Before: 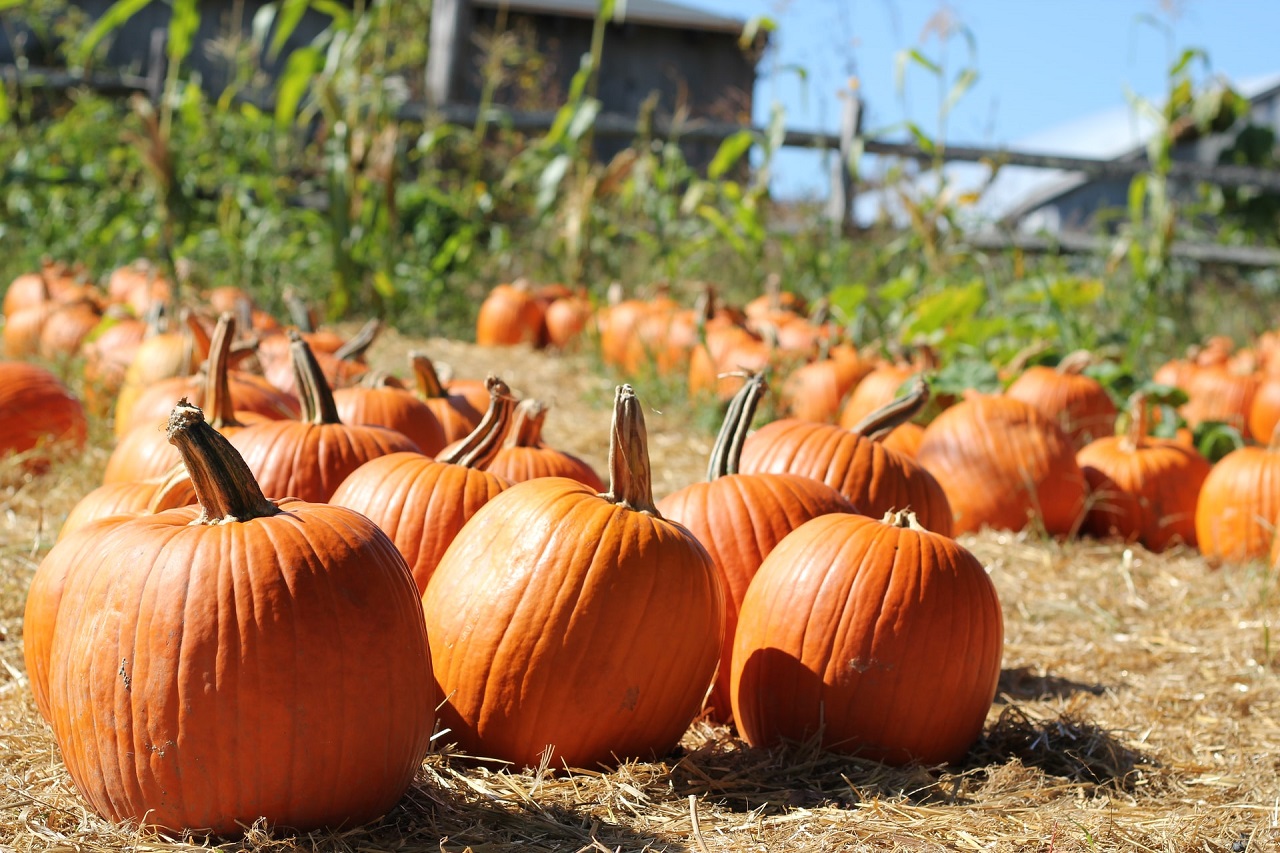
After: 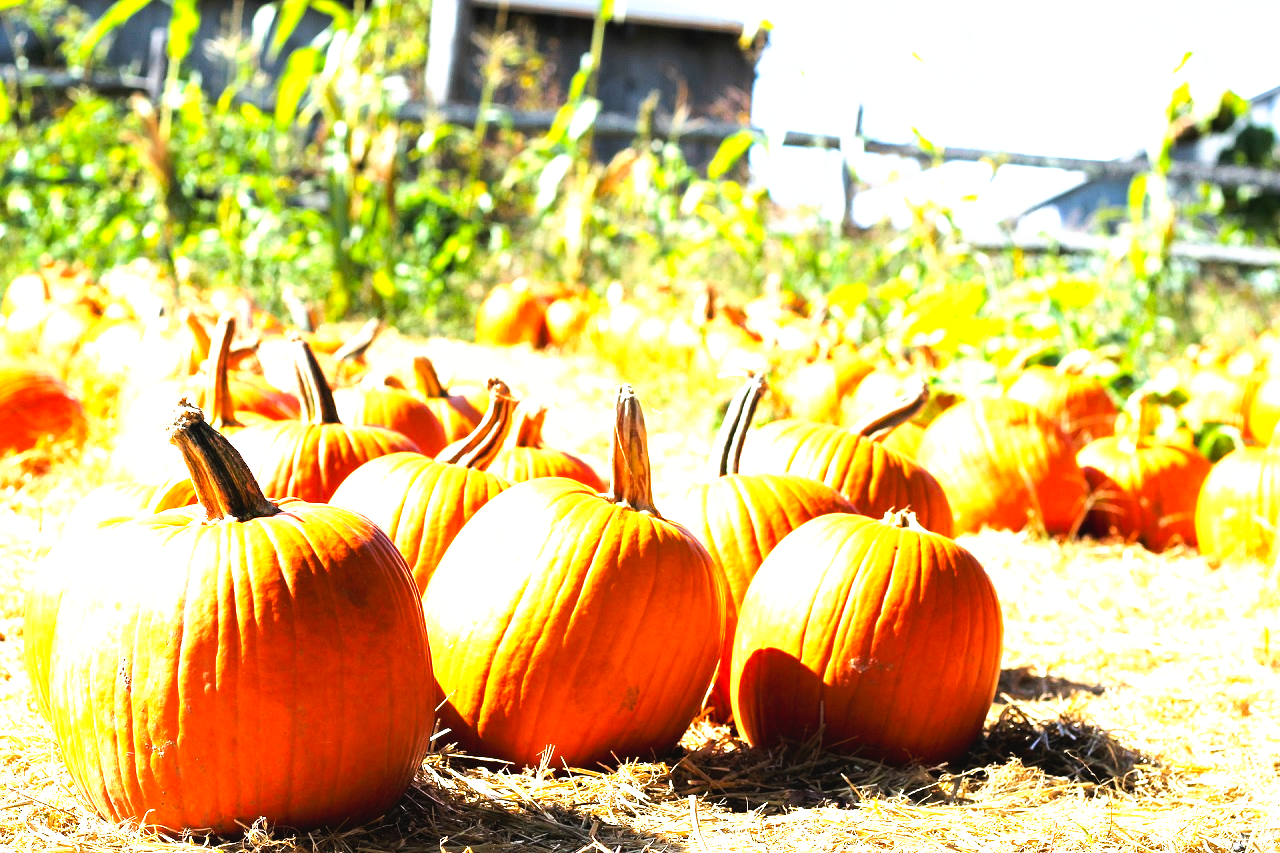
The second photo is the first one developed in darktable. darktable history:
tone curve: curves: ch0 [(0, 0) (0.003, 0.032) (0.011, 0.036) (0.025, 0.049) (0.044, 0.075) (0.069, 0.112) (0.1, 0.151) (0.136, 0.197) (0.177, 0.241) (0.224, 0.295) (0.277, 0.355) (0.335, 0.429) (0.399, 0.512) (0.468, 0.607) (0.543, 0.702) (0.623, 0.796) (0.709, 0.903) (0.801, 0.987) (0.898, 0.997) (1, 1)], preserve colors none
color balance rgb: highlights gain › luminance 16.359%, highlights gain › chroma 2.909%, highlights gain › hue 258.92°, perceptual saturation grading › global saturation 25.48%
tone equalizer: -8 EV -1.07 EV, -7 EV -0.972 EV, -6 EV -0.896 EV, -5 EV -0.602 EV, -3 EV 0.569 EV, -2 EV 0.884 EV, -1 EV 0.989 EV, +0 EV 1.06 EV
